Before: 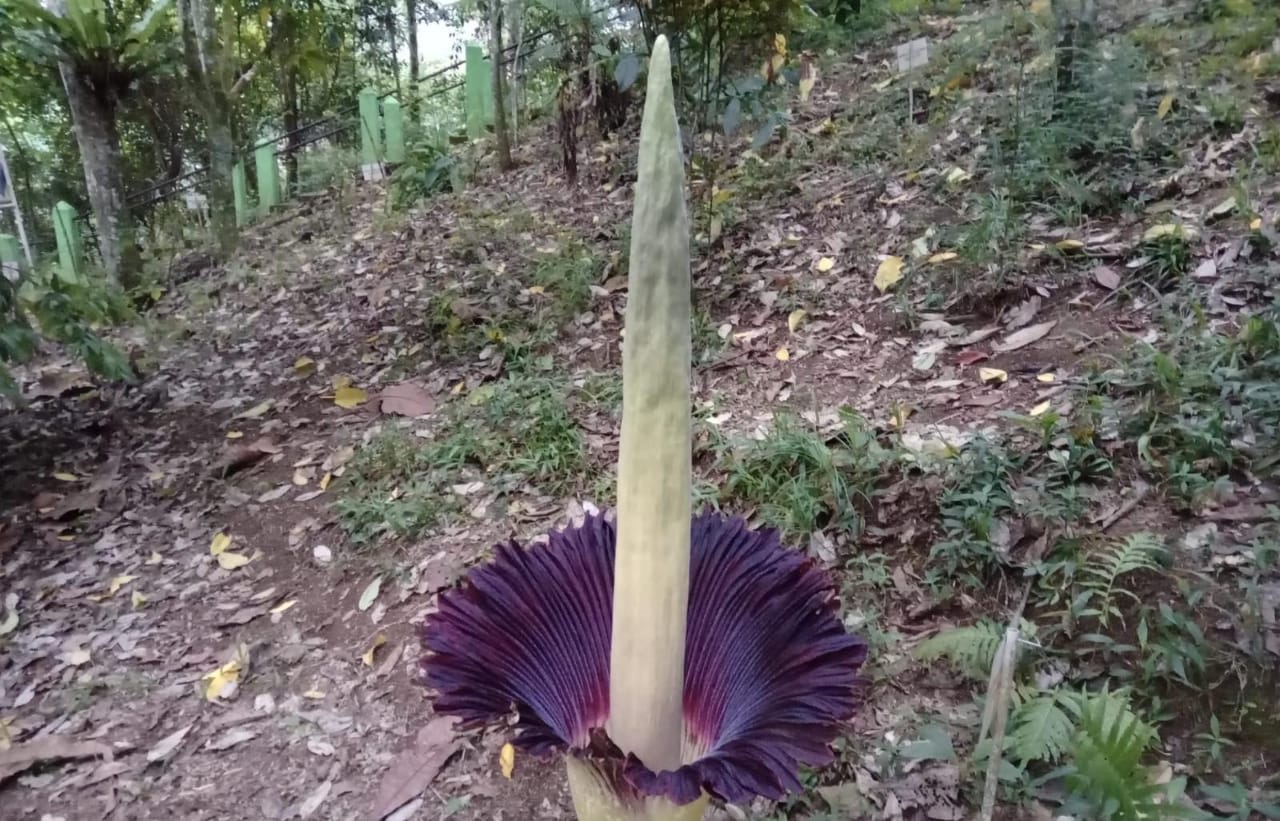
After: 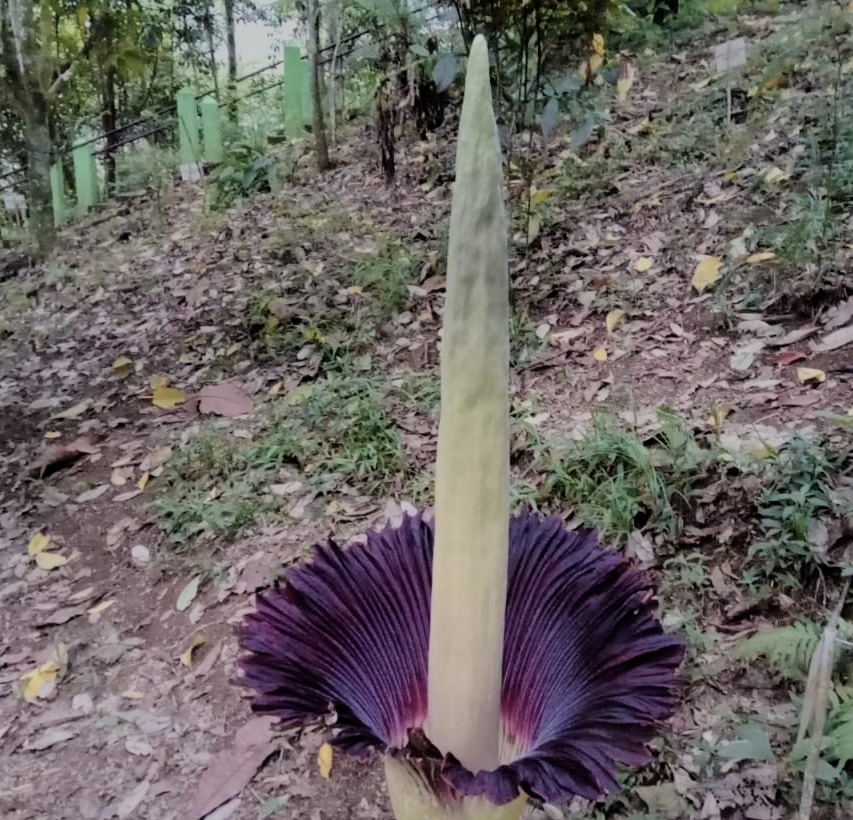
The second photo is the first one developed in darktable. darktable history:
white balance: red 1, blue 1
filmic rgb: black relative exposure -6.15 EV, white relative exposure 6.96 EV, hardness 2.23, color science v6 (2022)
crop and rotate: left 14.292%, right 19.041%
